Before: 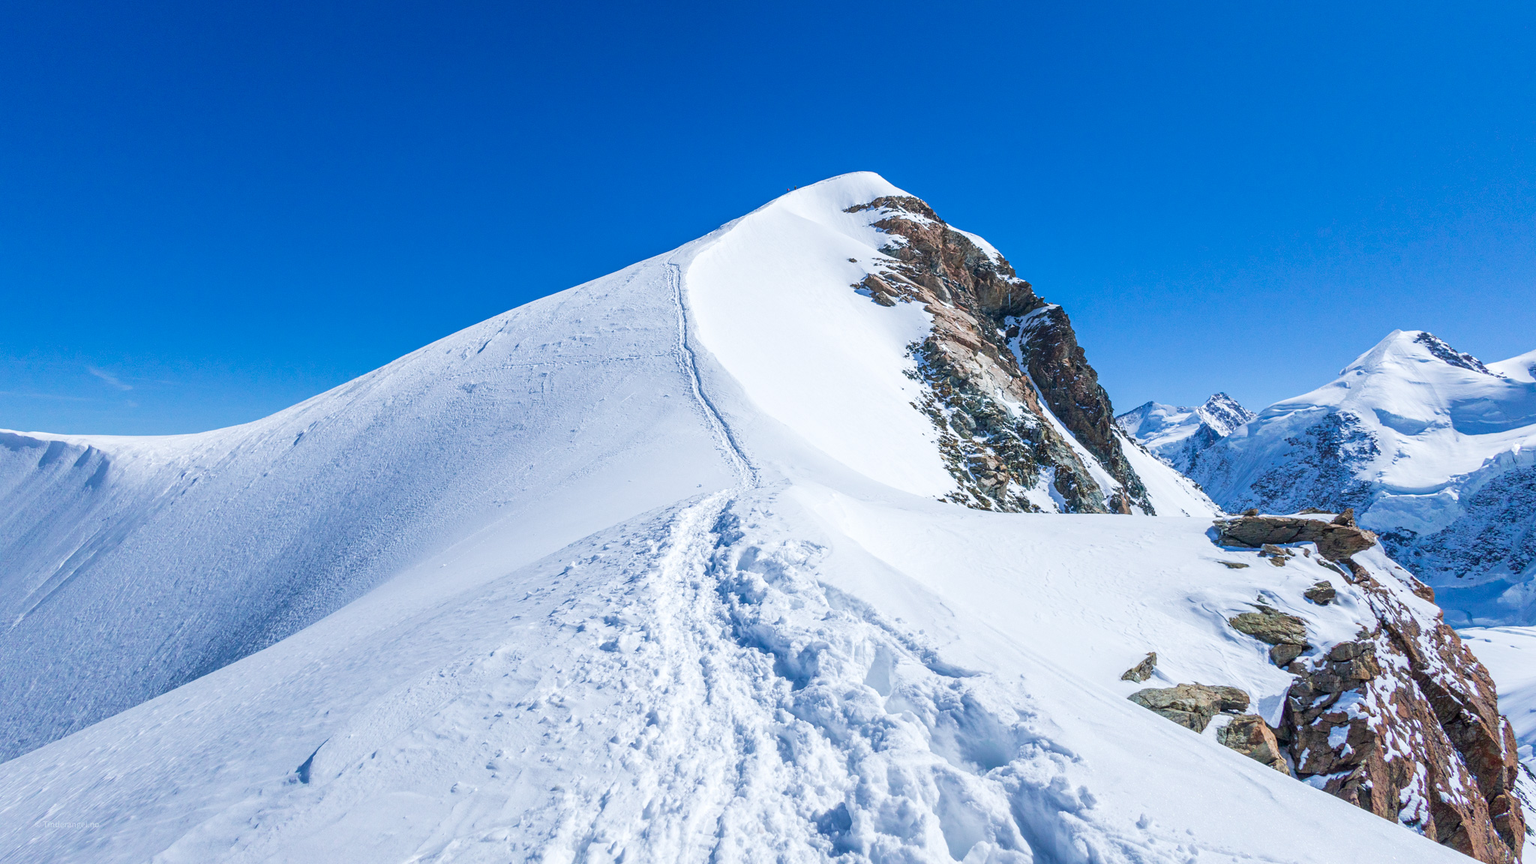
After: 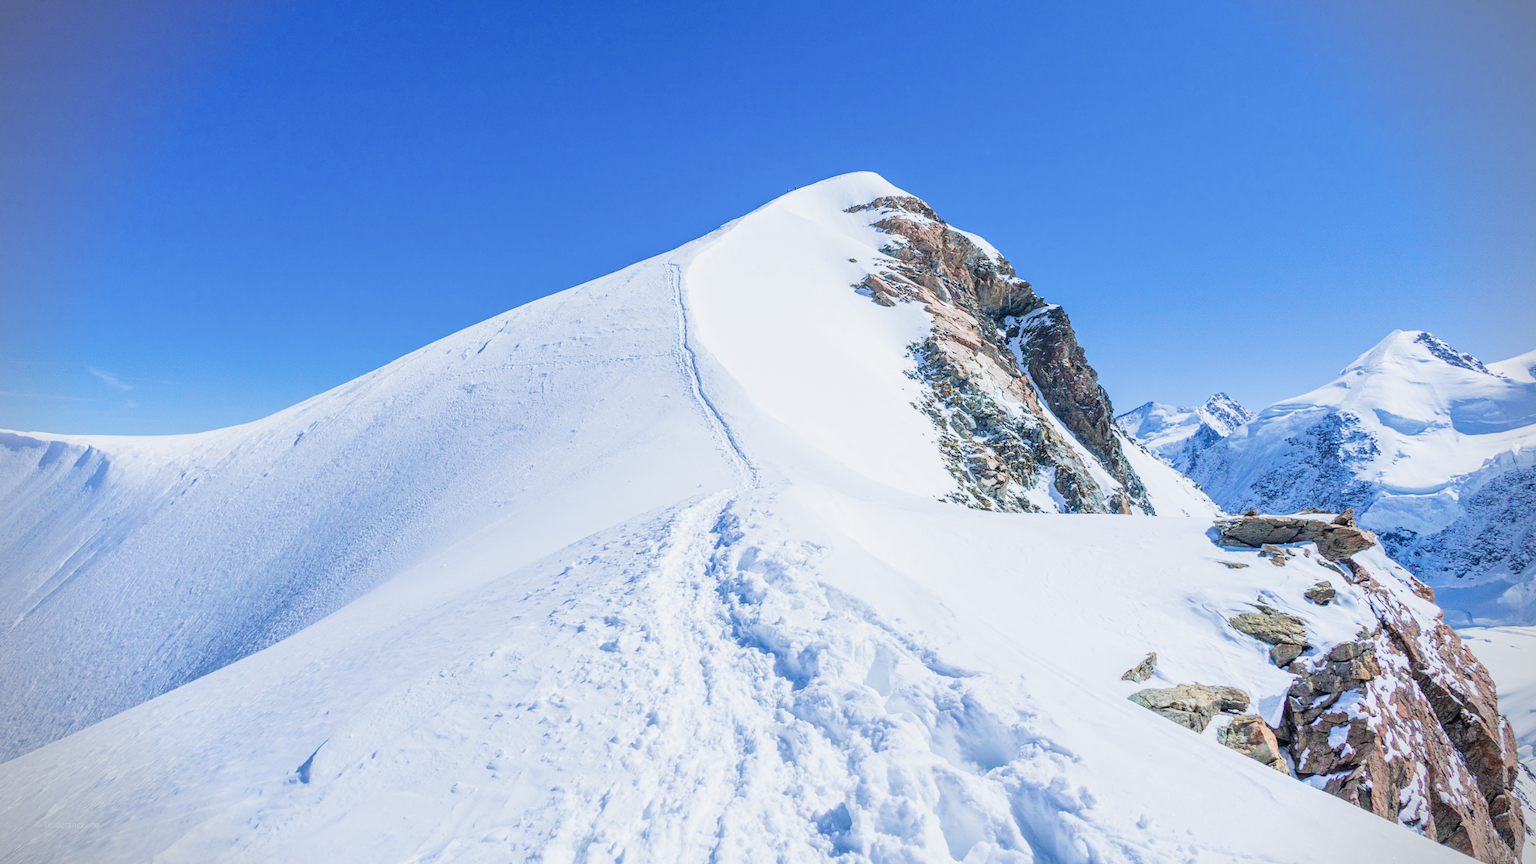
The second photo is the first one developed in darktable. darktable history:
exposure: black level correction 0, exposure 1.096 EV, compensate highlight preservation false
filmic rgb: black relative exposure -7.65 EV, white relative exposure 4.56 EV, threshold 3.01 EV, hardness 3.61, enable highlight reconstruction true
vignetting: fall-off start 88.73%, fall-off radius 43.25%, saturation -0.657, width/height ratio 1.161
